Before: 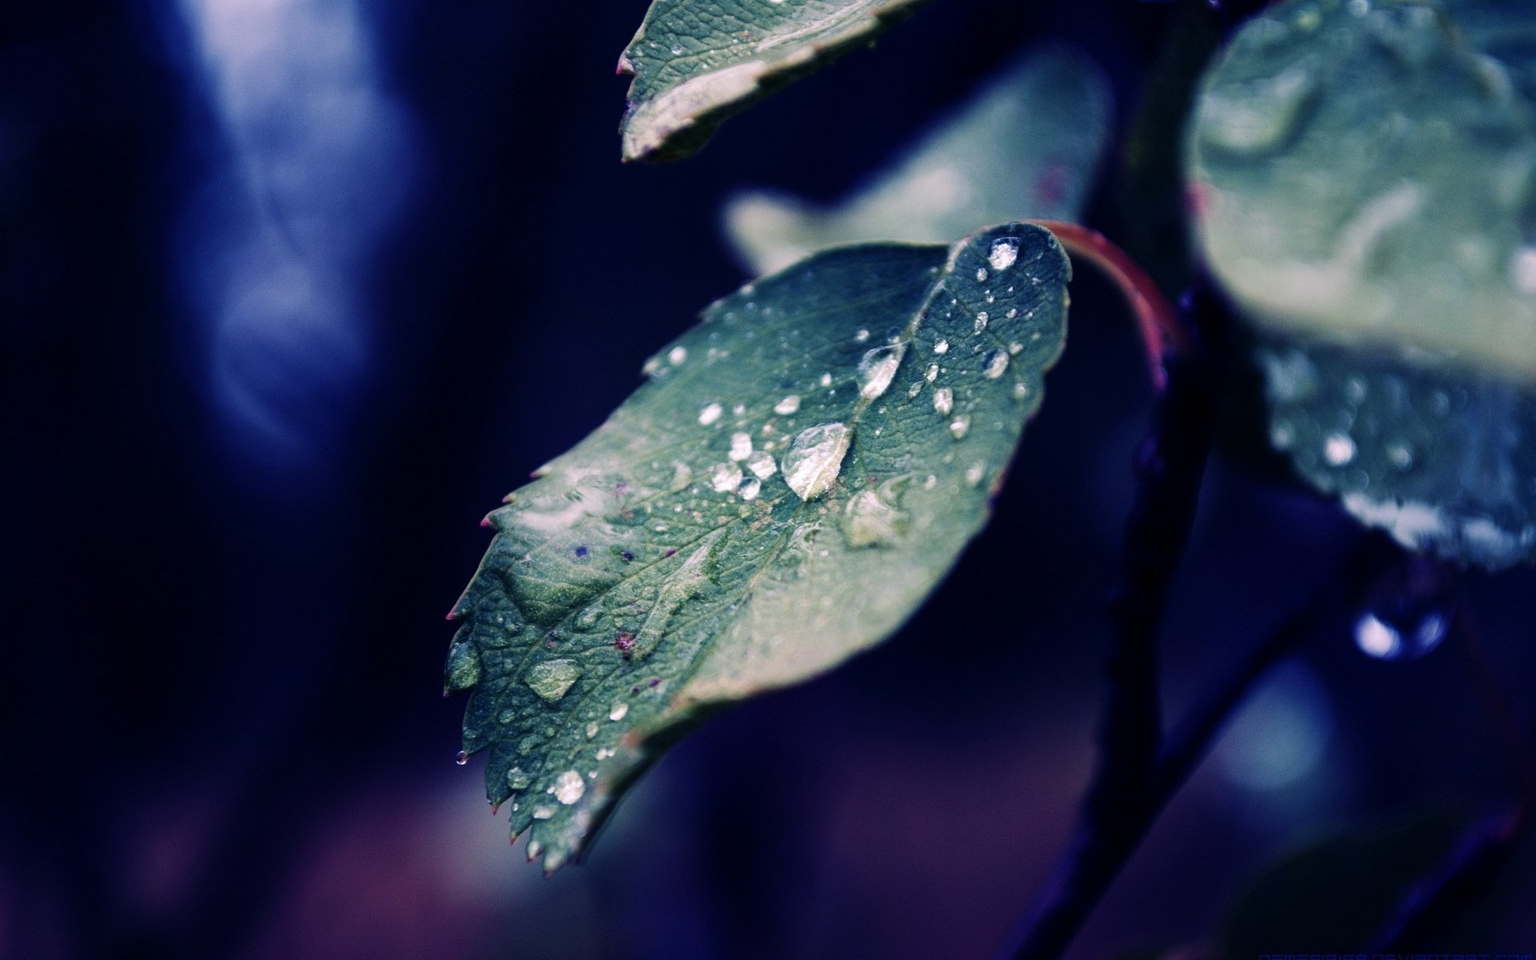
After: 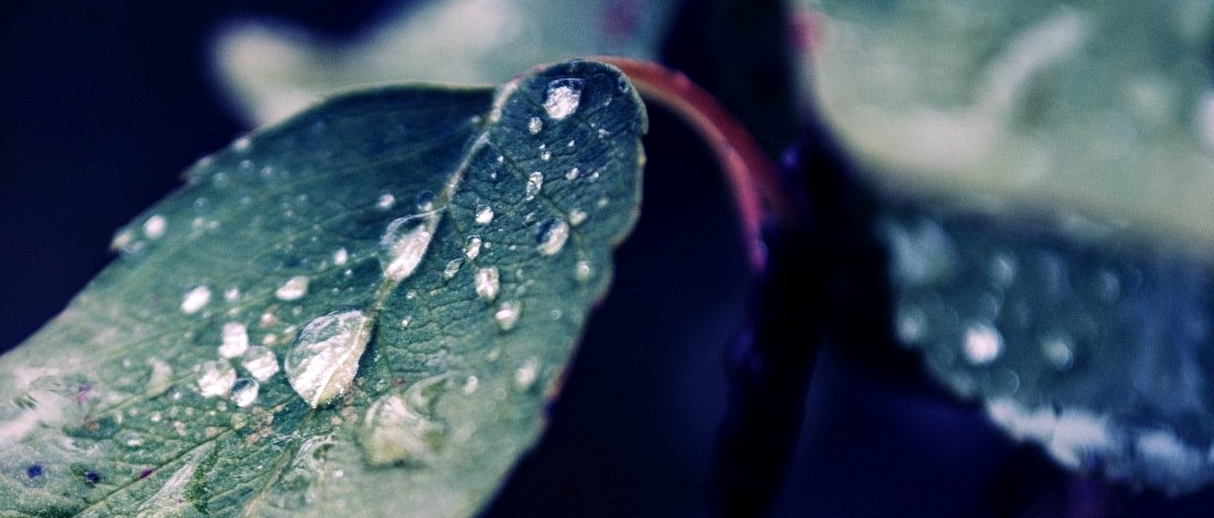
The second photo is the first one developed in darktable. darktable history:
crop: left 36.055%, top 18.221%, right 0.692%, bottom 38.529%
local contrast: on, module defaults
